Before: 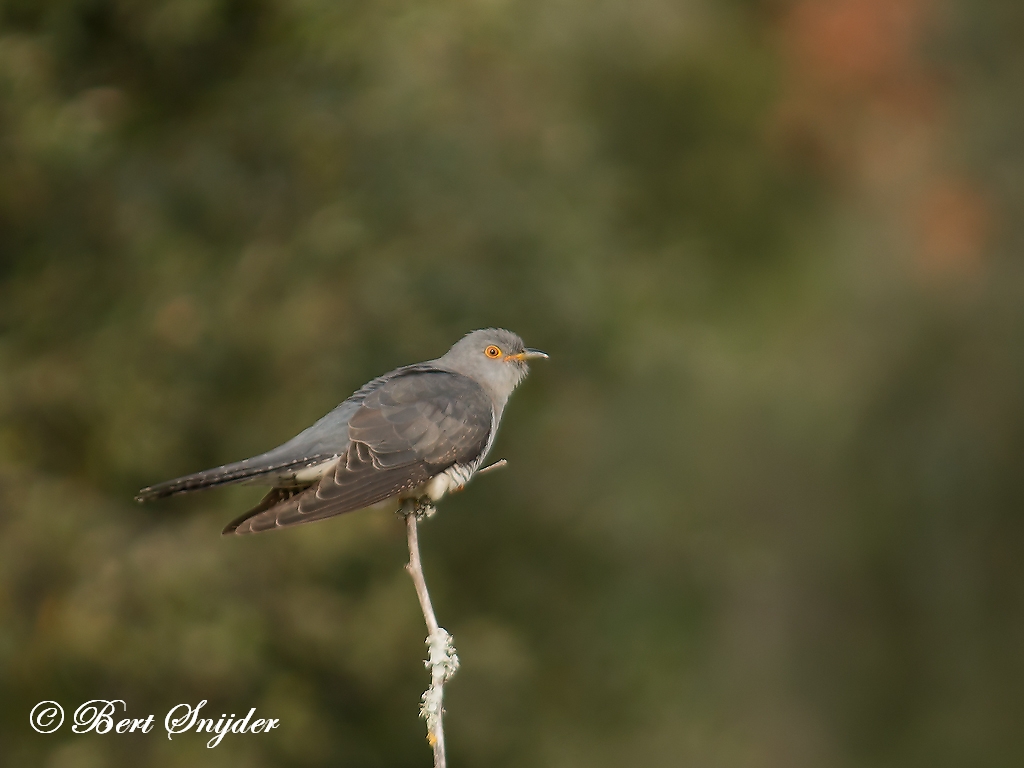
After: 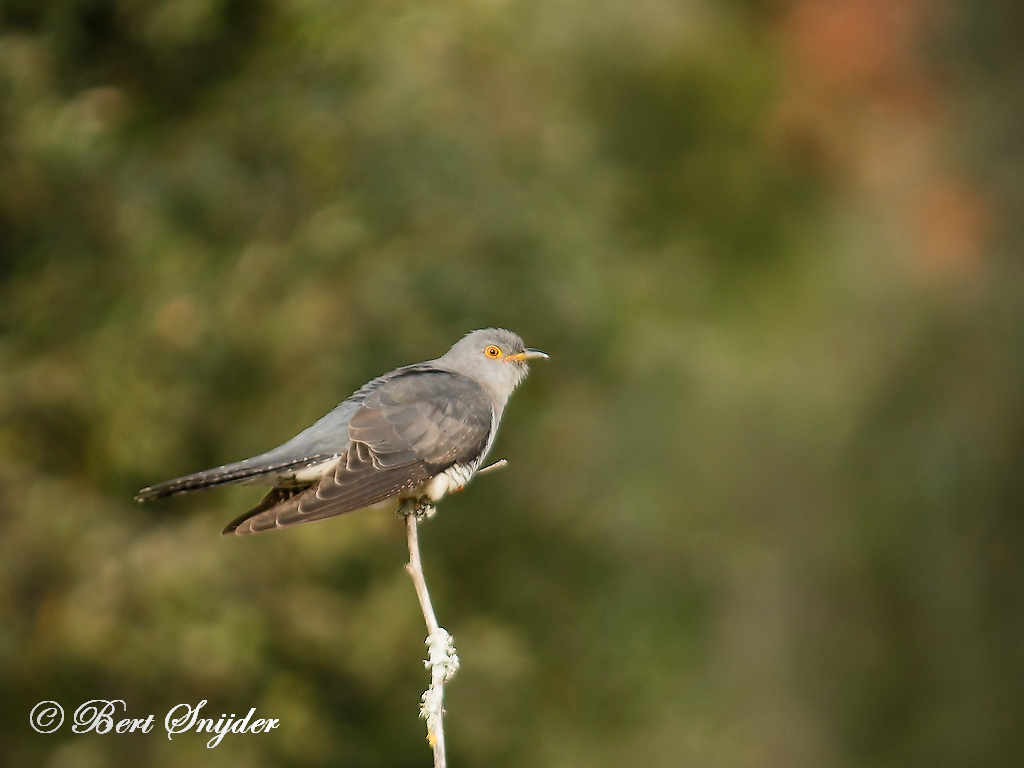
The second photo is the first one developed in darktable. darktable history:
vignetting: brightness -0.584, saturation -0.117
tone curve: curves: ch0 [(0, 0) (0.004, 0.001) (0.02, 0.008) (0.218, 0.218) (0.664, 0.774) (0.832, 0.914) (1, 1)], preserve colors none
shadows and highlights: soften with gaussian
